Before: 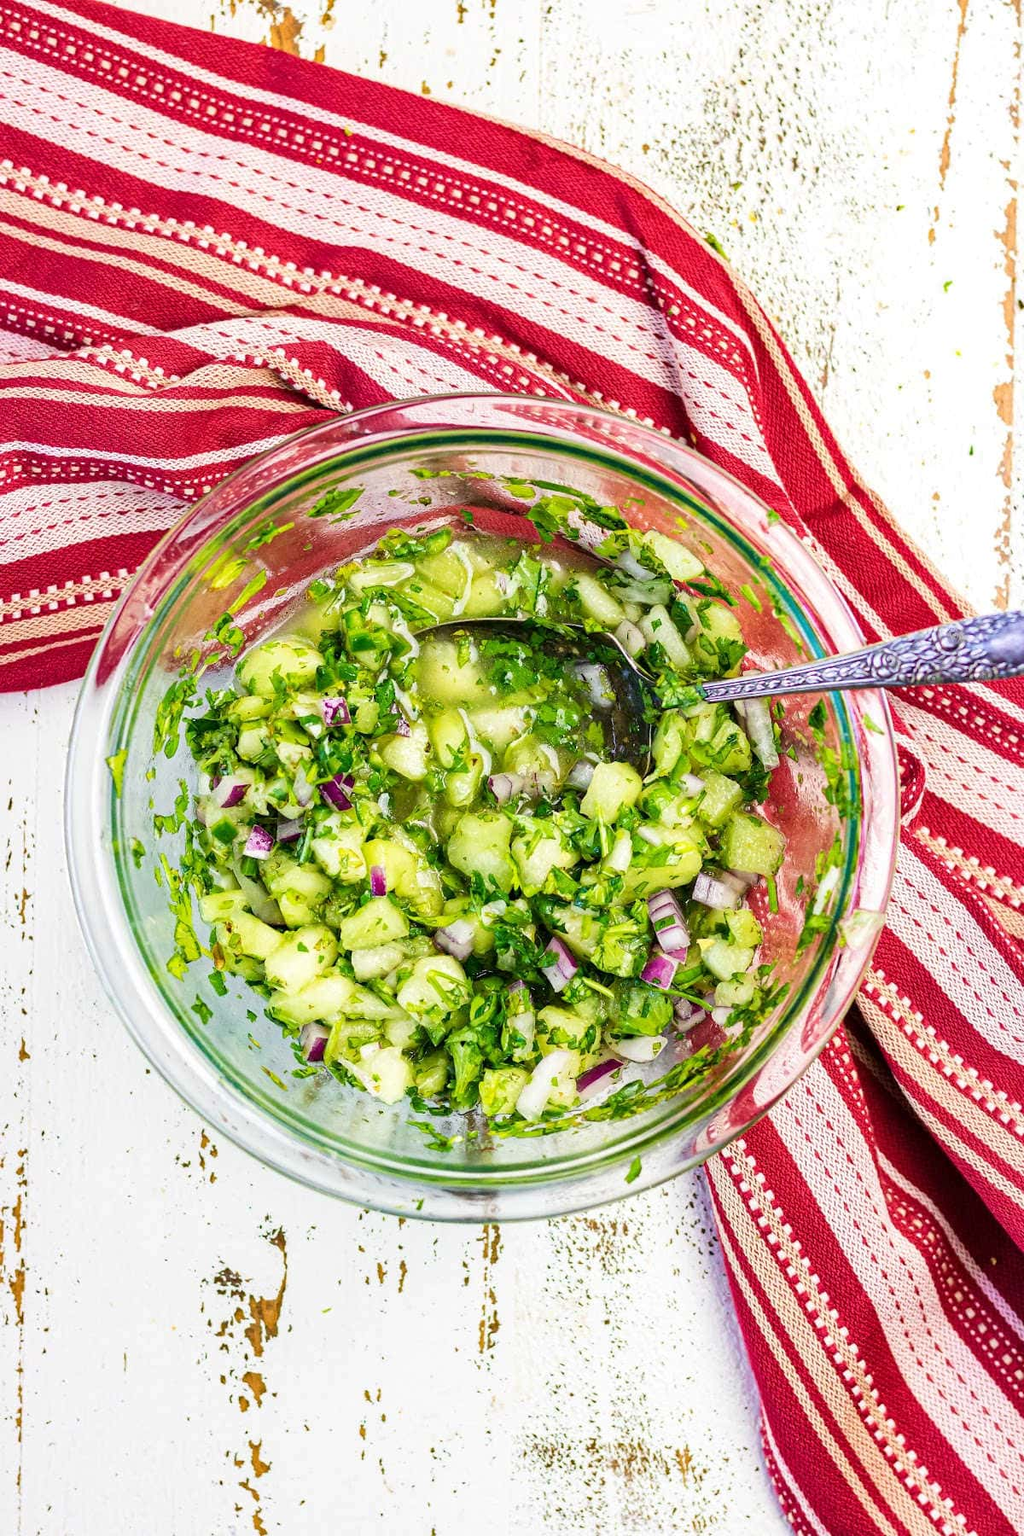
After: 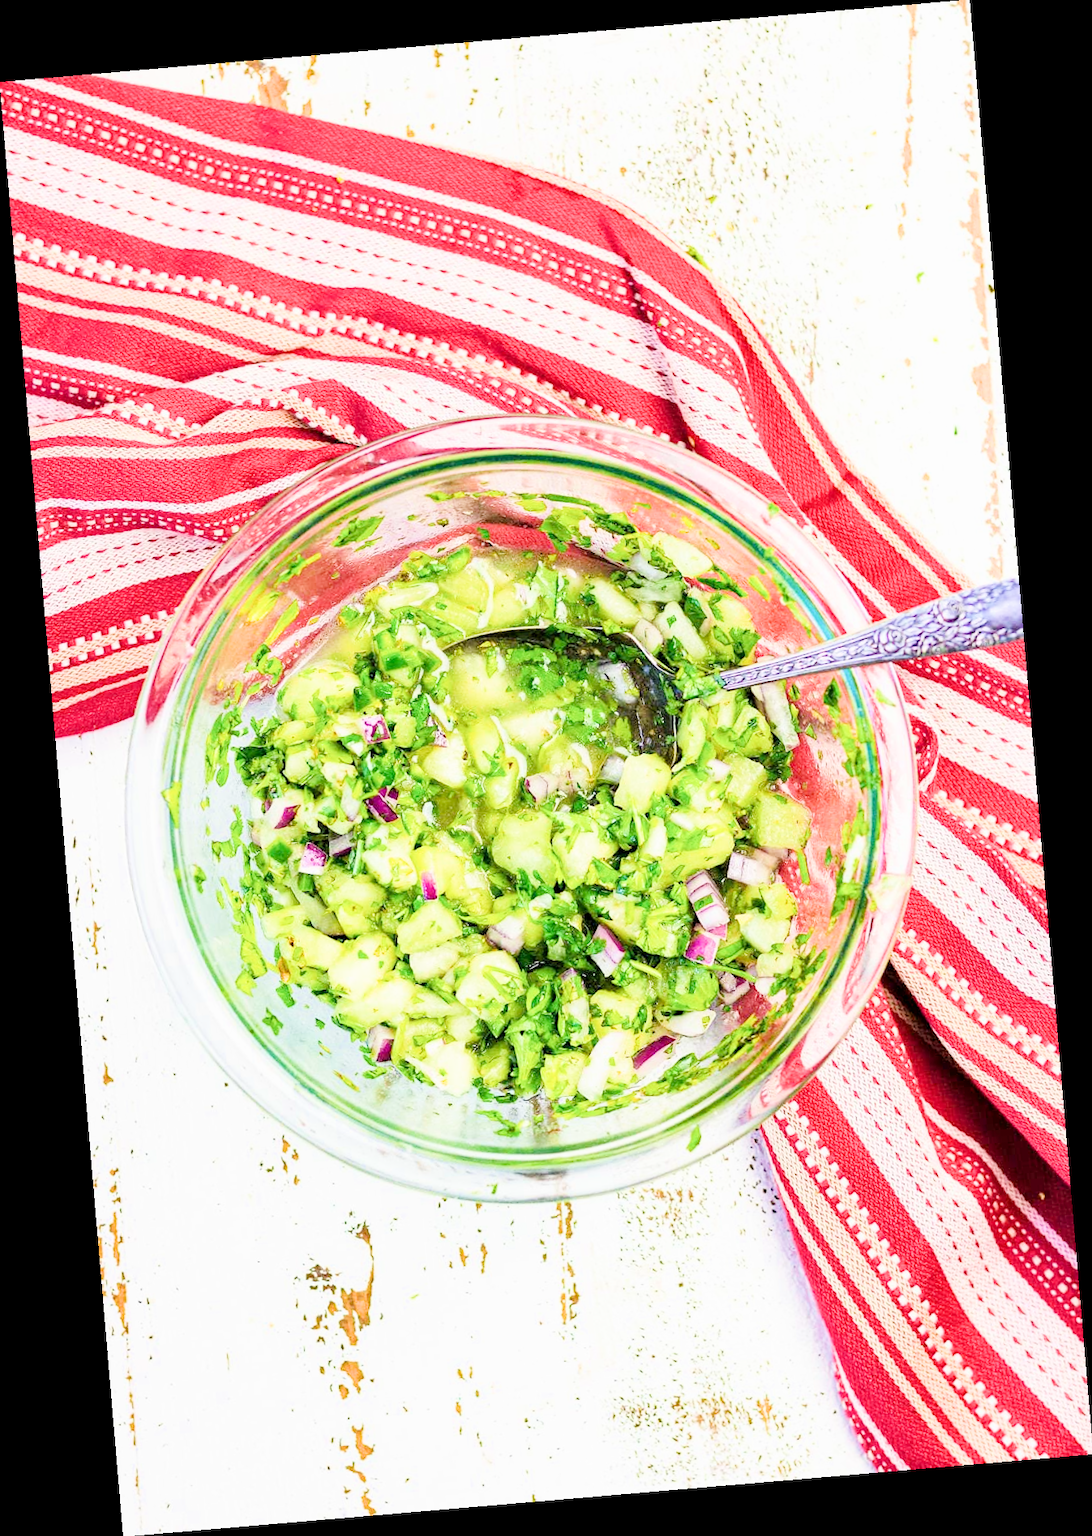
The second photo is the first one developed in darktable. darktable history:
rotate and perspective: rotation -4.86°, automatic cropping off
exposure: black level correction 0.001, exposure 1.719 EV, compensate exposure bias true, compensate highlight preservation false
filmic rgb: black relative exposure -7.65 EV, white relative exposure 4.56 EV, hardness 3.61
